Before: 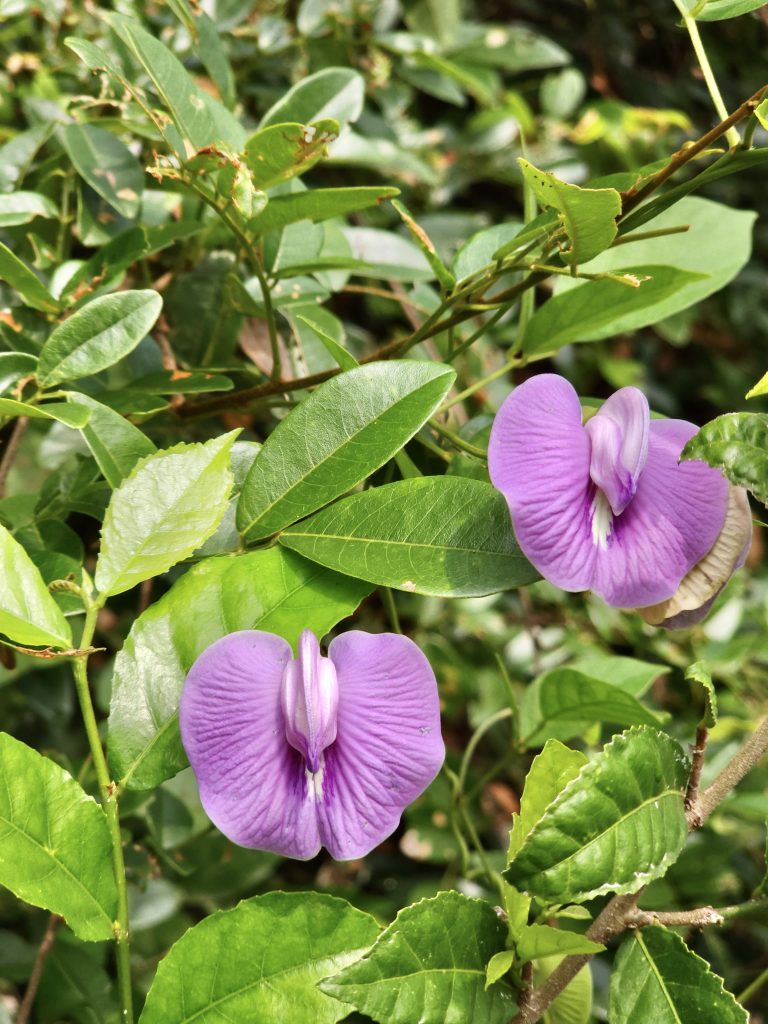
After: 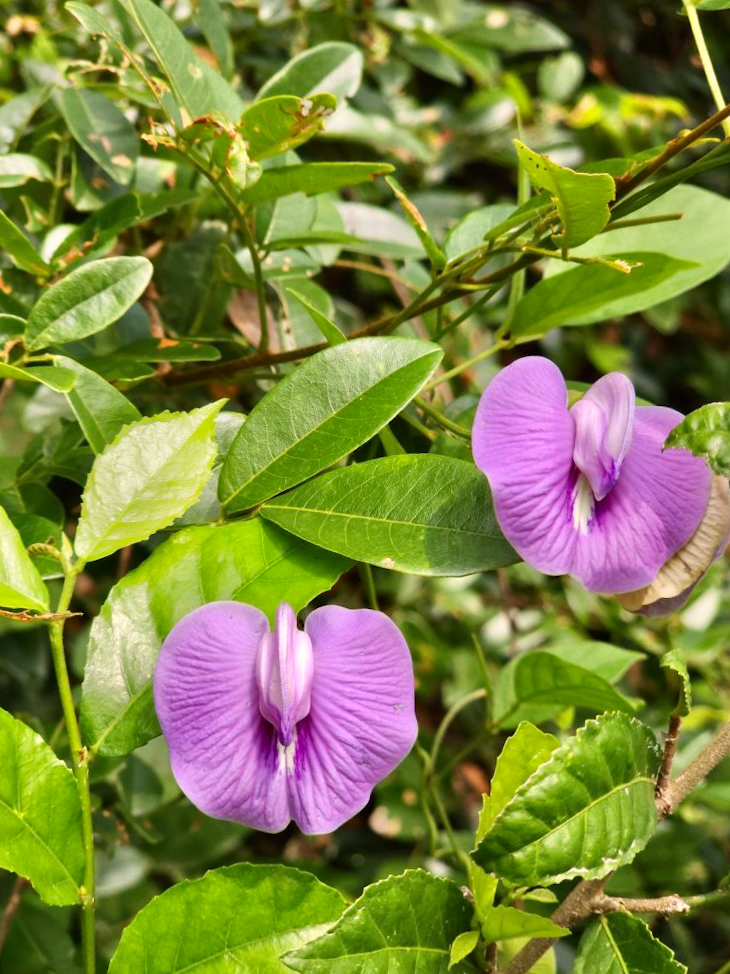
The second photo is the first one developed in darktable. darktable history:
crop and rotate: angle -2.23°
color correction: highlights a* 3.28, highlights b* 2.2, saturation 1.17
